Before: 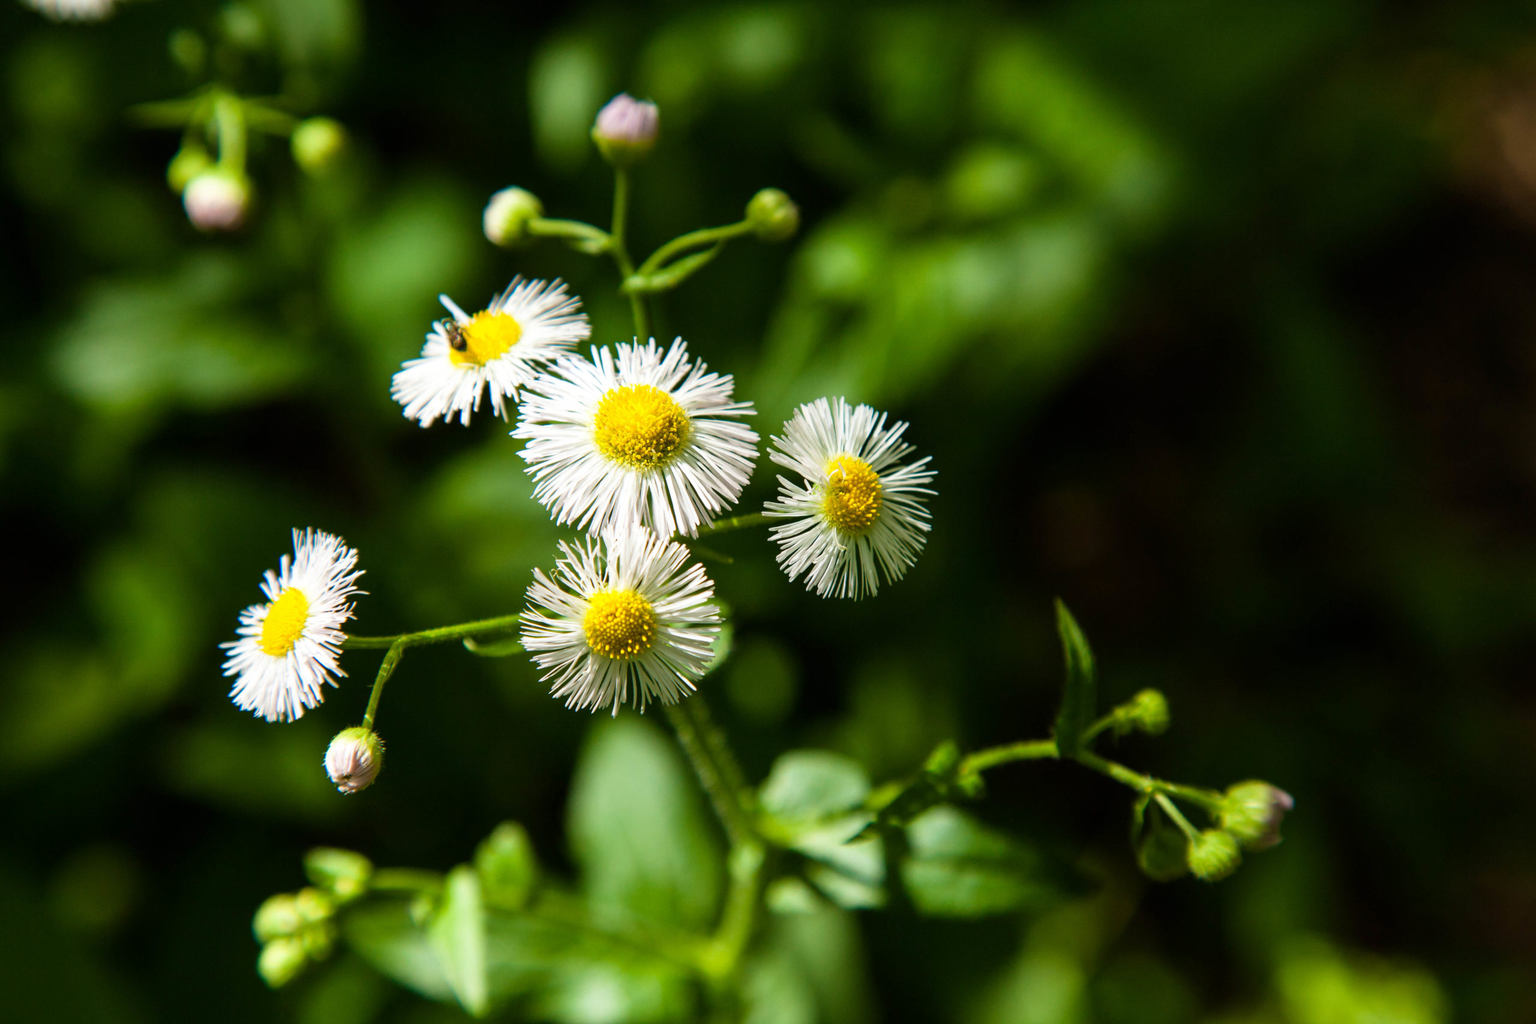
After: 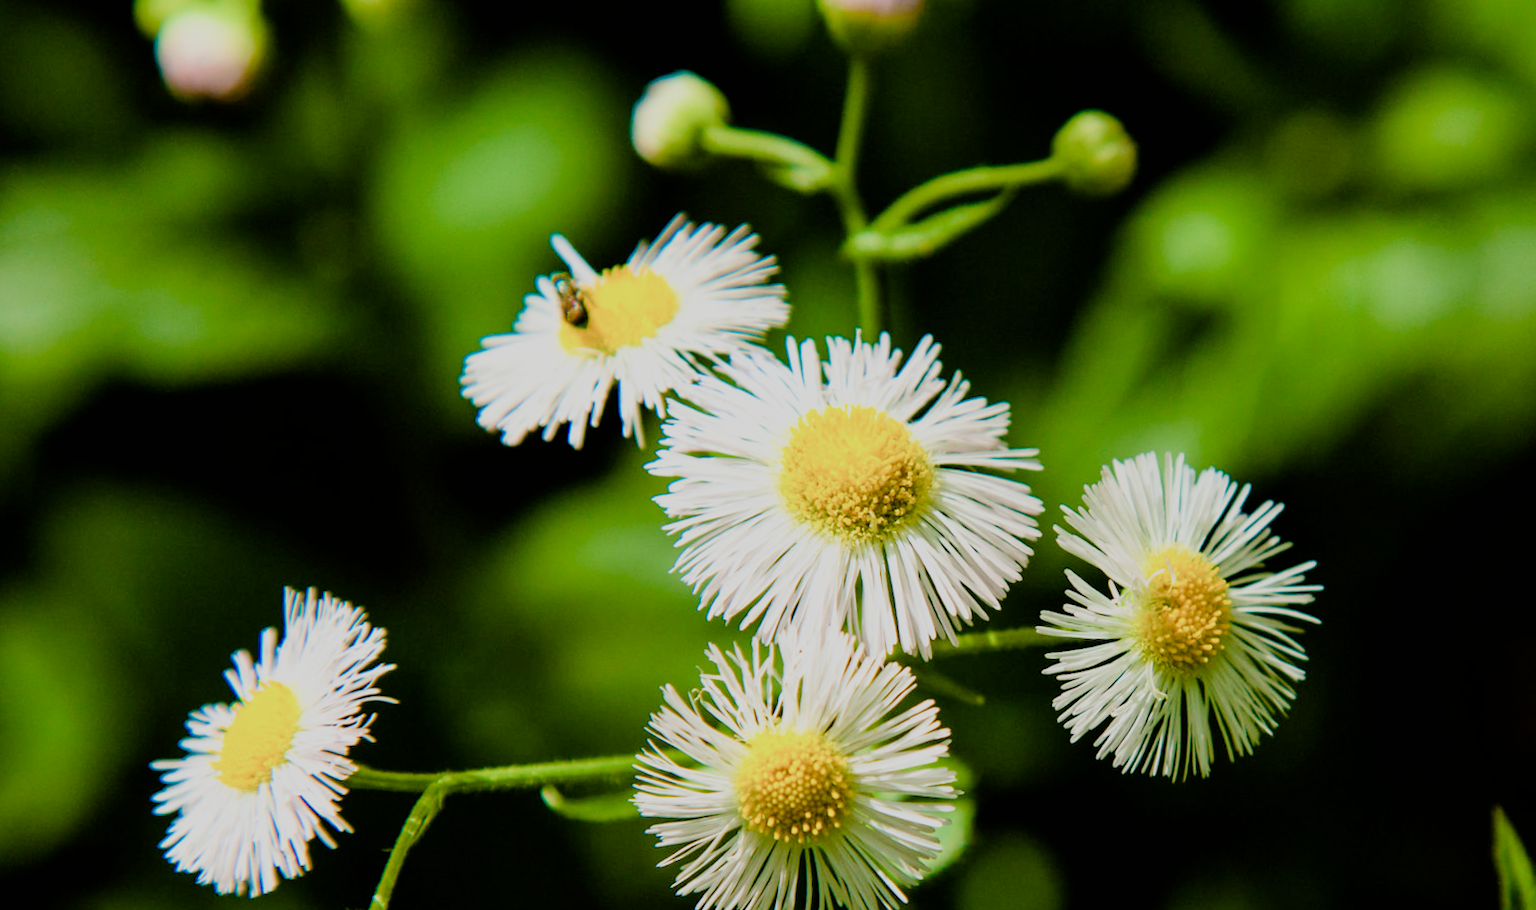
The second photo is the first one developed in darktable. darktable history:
crop and rotate: angle -4.99°, left 2.122%, top 6.945%, right 27.566%, bottom 30.519%
color balance rgb: perceptual saturation grading › global saturation 20%, perceptual saturation grading › highlights -50%, perceptual saturation grading › shadows 30%, perceptual brilliance grading › global brilliance 10%, perceptual brilliance grading › shadows 15%
filmic rgb: black relative exposure -6.15 EV, white relative exposure 6.96 EV, hardness 2.23, color science v6 (2022)
